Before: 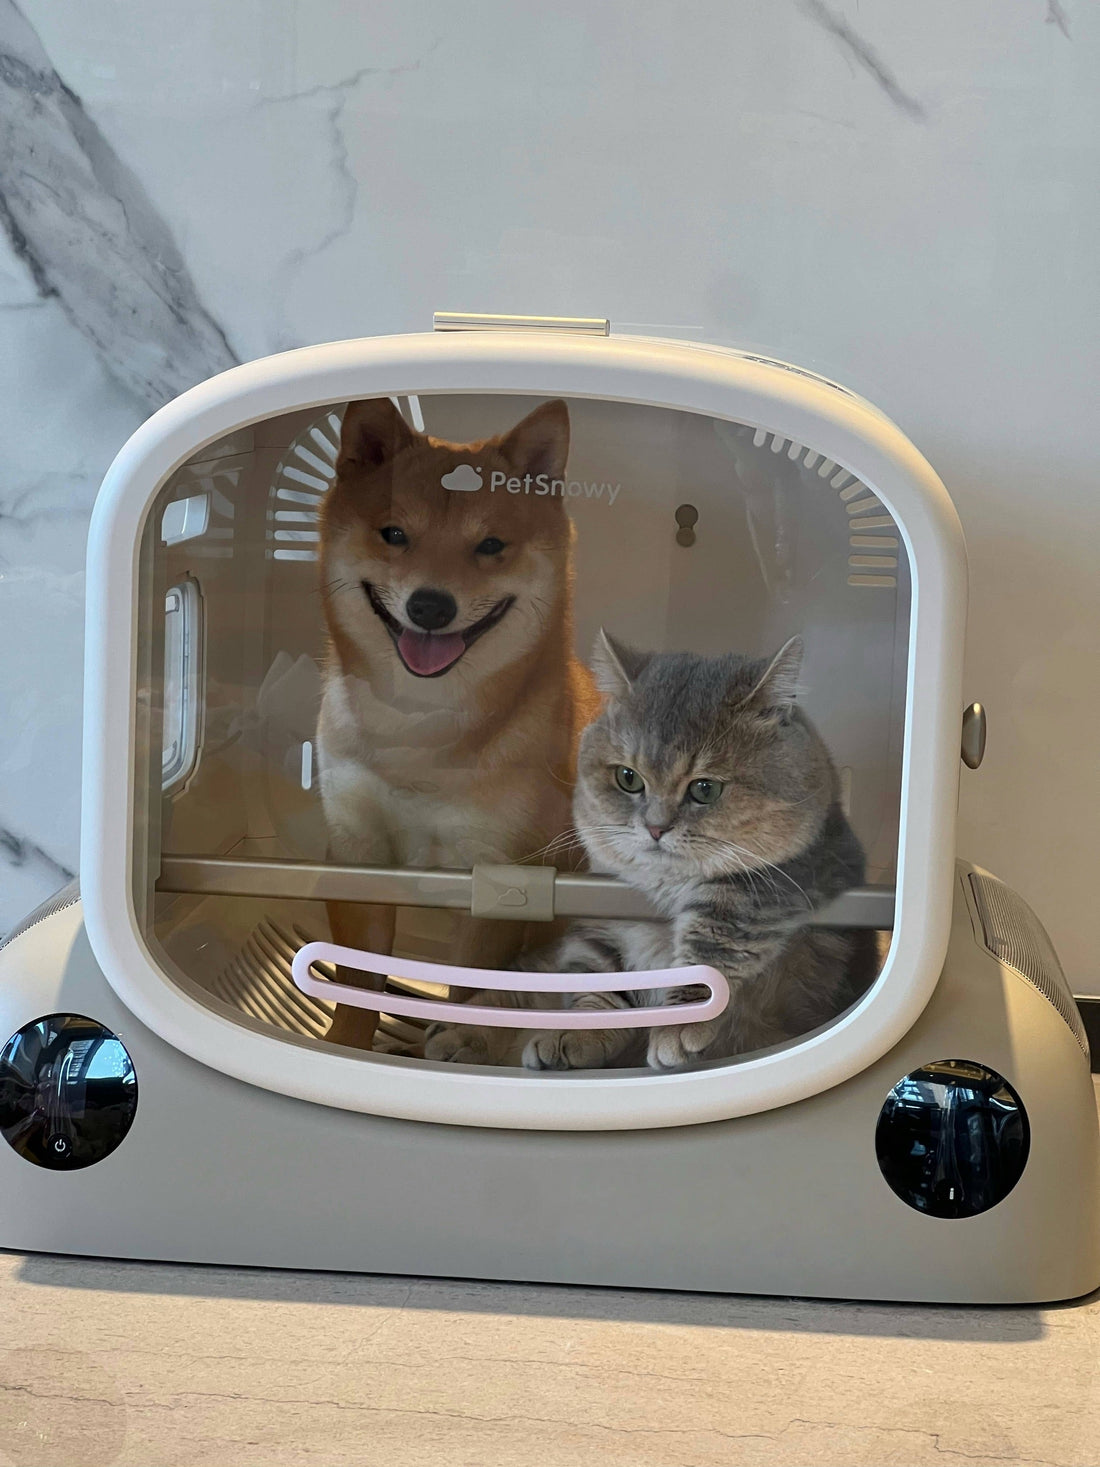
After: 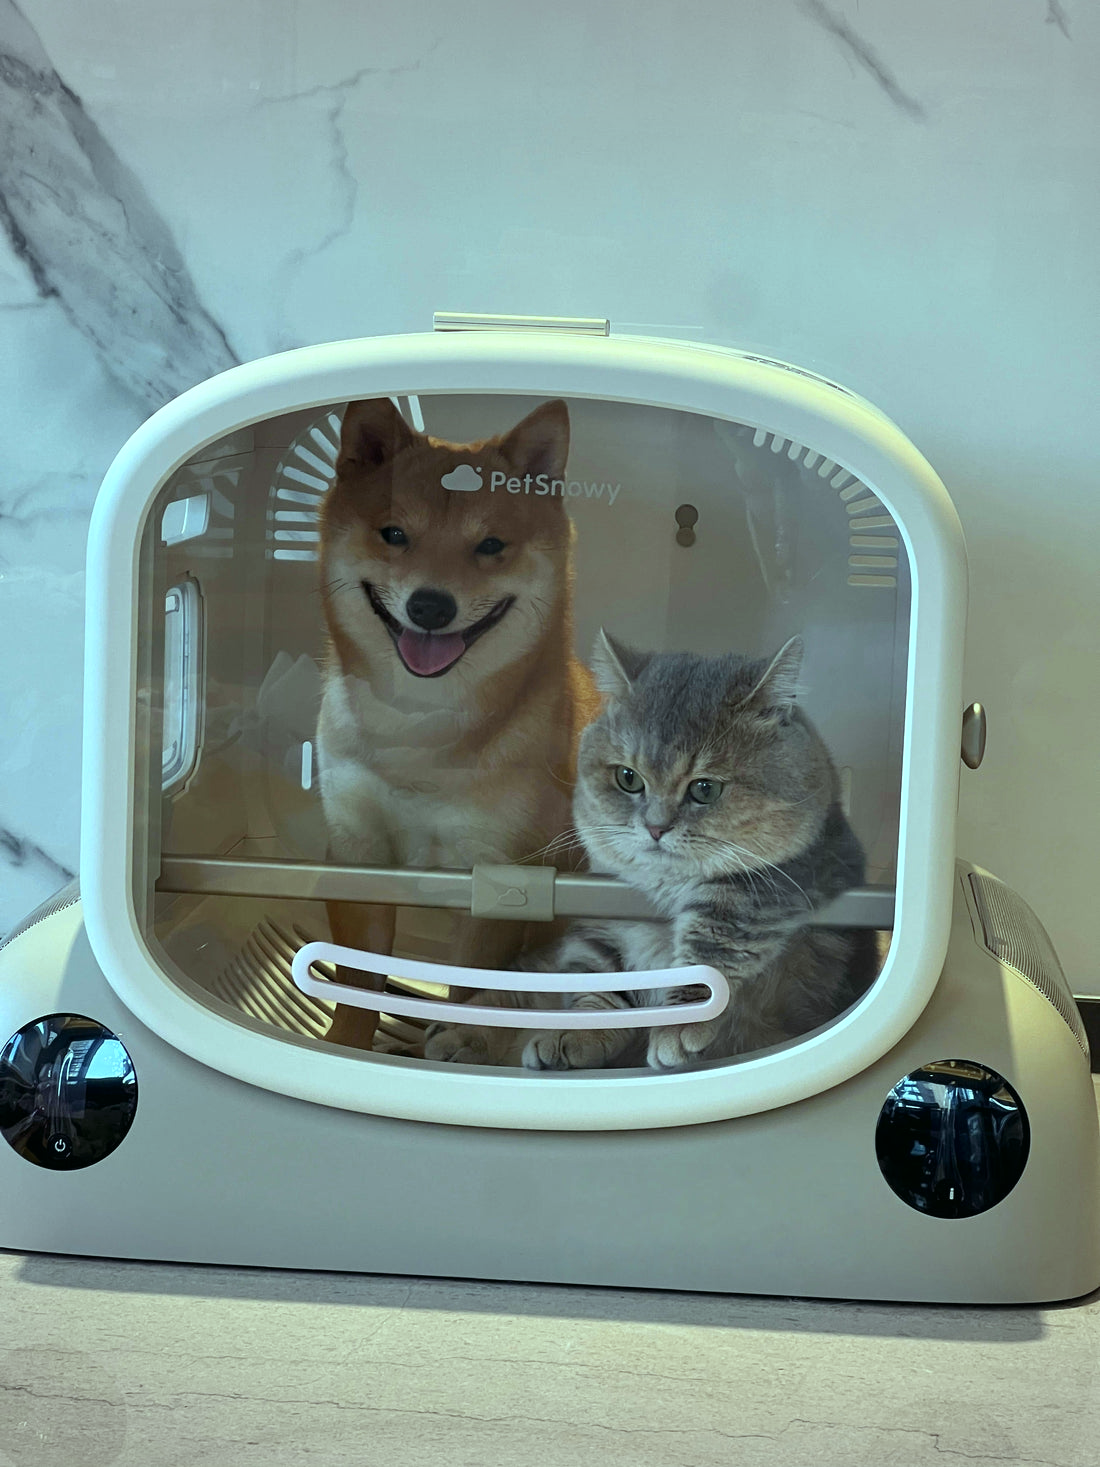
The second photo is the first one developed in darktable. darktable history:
color zones: mix -62.47%
contrast brightness saturation: contrast 0.01, saturation -0.05
color balance: mode lift, gamma, gain (sRGB), lift [0.997, 0.979, 1.021, 1.011], gamma [1, 1.084, 0.916, 0.998], gain [1, 0.87, 1.13, 1.101], contrast 4.55%, contrast fulcrum 38.24%, output saturation 104.09%
vignetting: fall-off start 100%, brightness -0.282, width/height ratio 1.31
